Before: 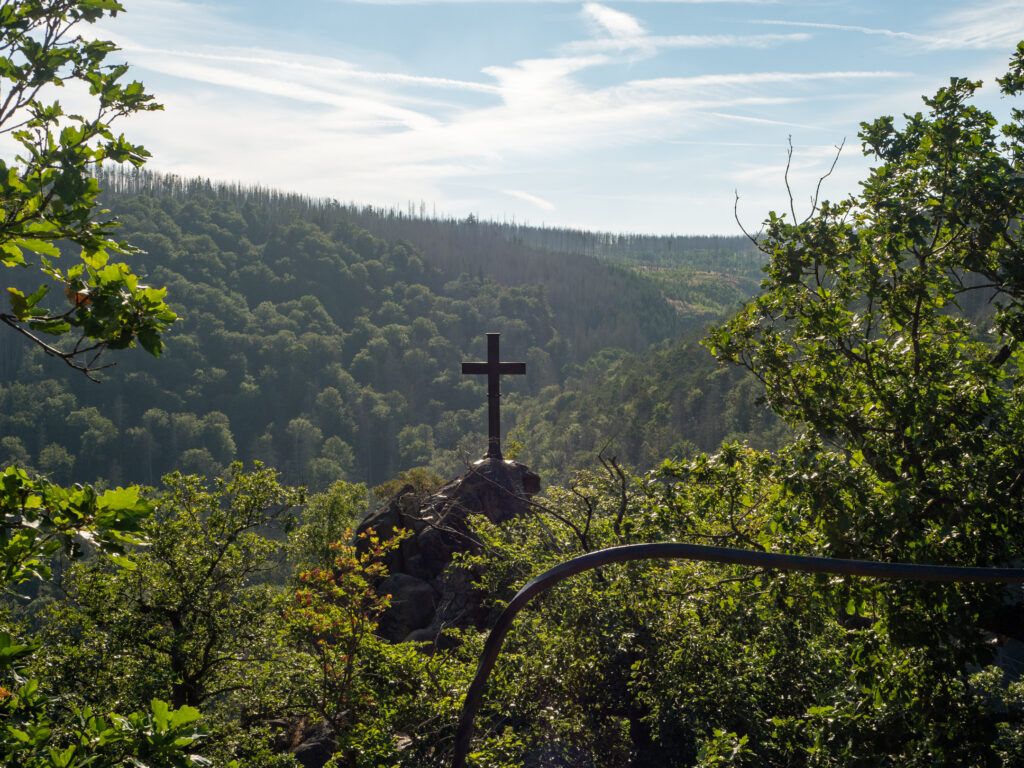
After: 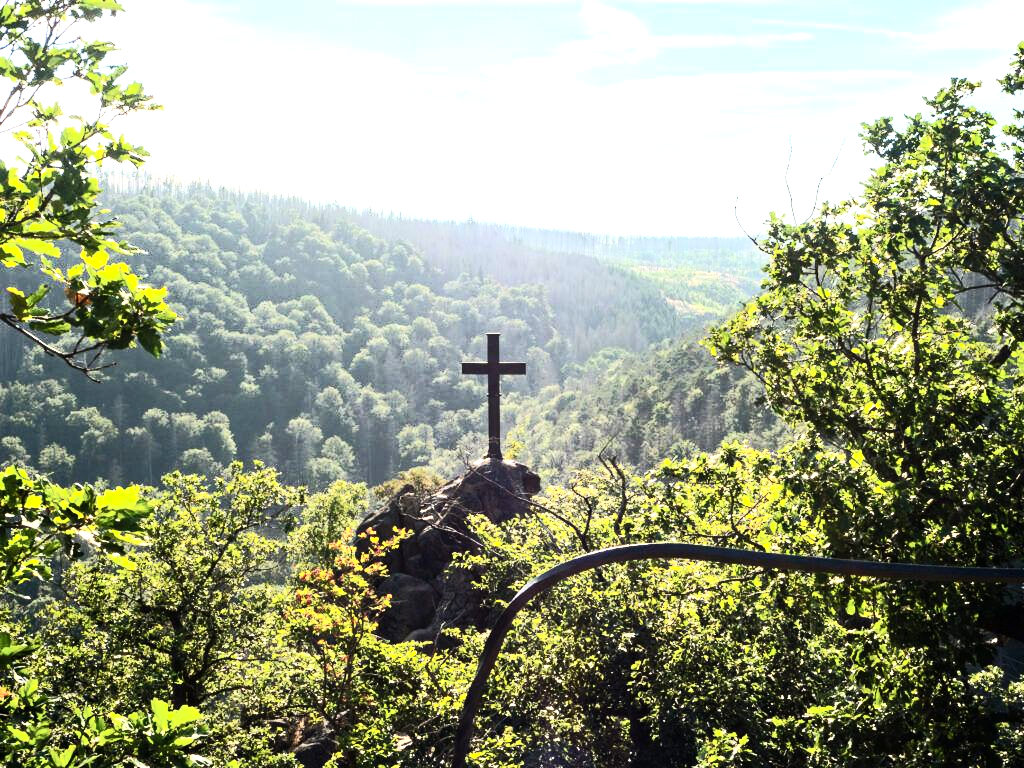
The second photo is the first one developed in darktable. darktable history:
exposure: black level correction 0, exposure 0.947 EV, compensate exposure bias true, compensate highlight preservation false
tone equalizer: -8 EV -0.757 EV, -7 EV -0.709 EV, -6 EV -0.615 EV, -5 EV -0.42 EV, -3 EV 0.374 EV, -2 EV 0.6 EV, -1 EV 0.695 EV, +0 EV 0.728 EV
tone curve: curves: ch0 [(0, 0) (0.003, 0.003) (0.011, 0.008) (0.025, 0.018) (0.044, 0.04) (0.069, 0.062) (0.1, 0.09) (0.136, 0.121) (0.177, 0.158) (0.224, 0.197) (0.277, 0.255) (0.335, 0.314) (0.399, 0.391) (0.468, 0.496) (0.543, 0.683) (0.623, 0.801) (0.709, 0.883) (0.801, 0.94) (0.898, 0.984) (1, 1)], color space Lab, independent channels, preserve colors none
